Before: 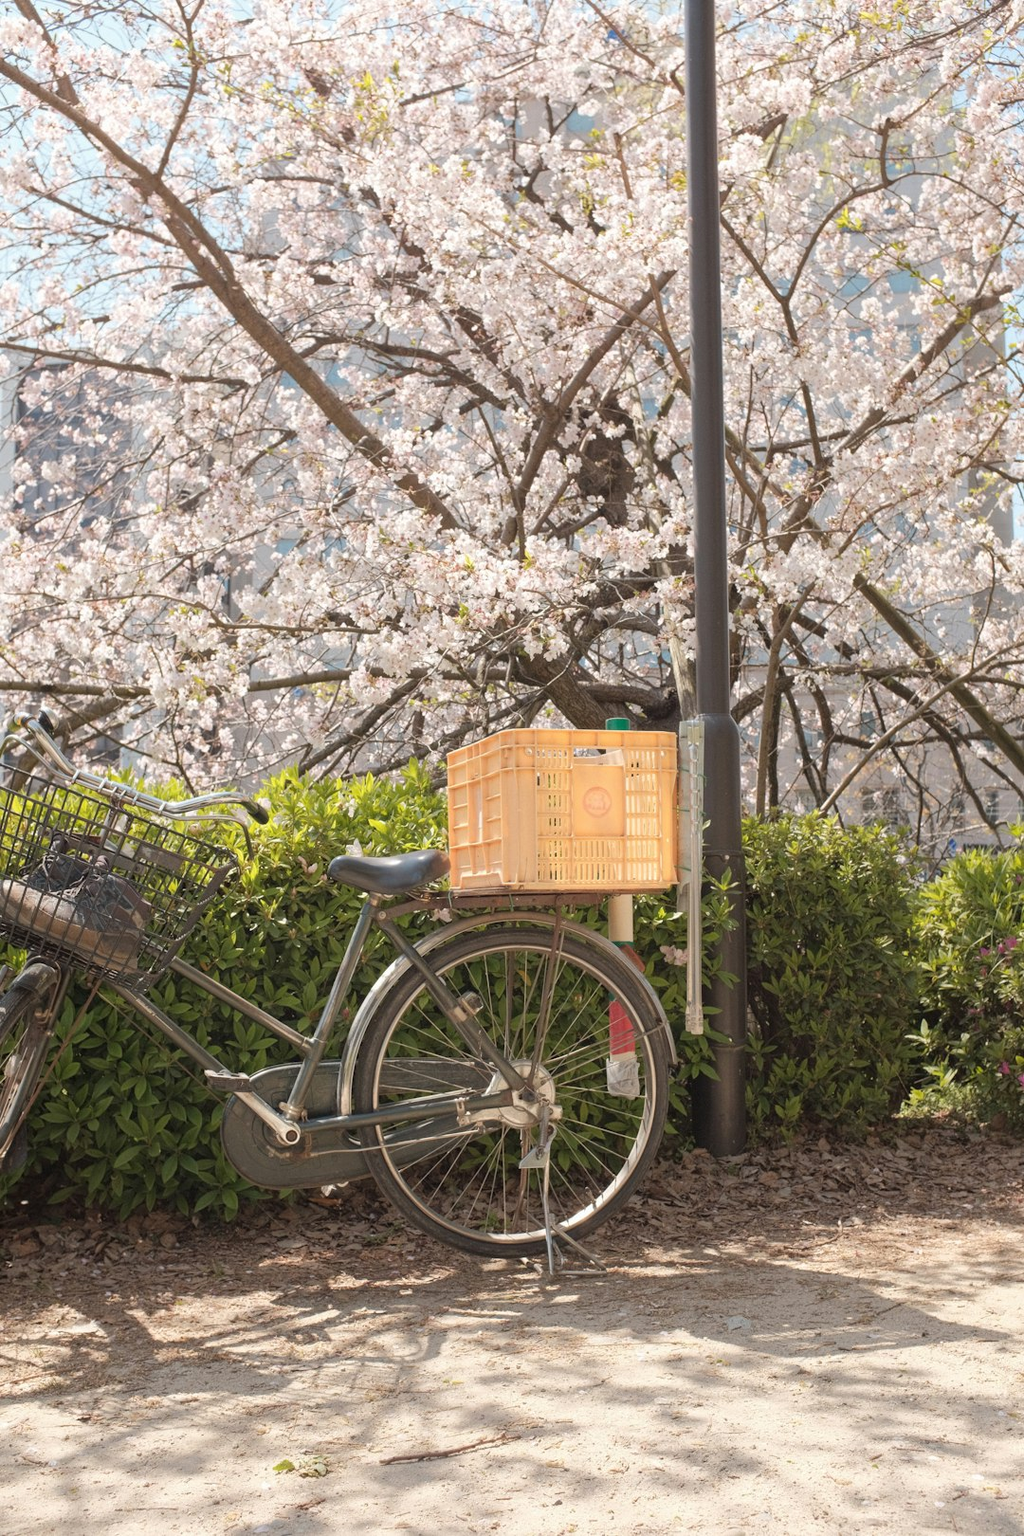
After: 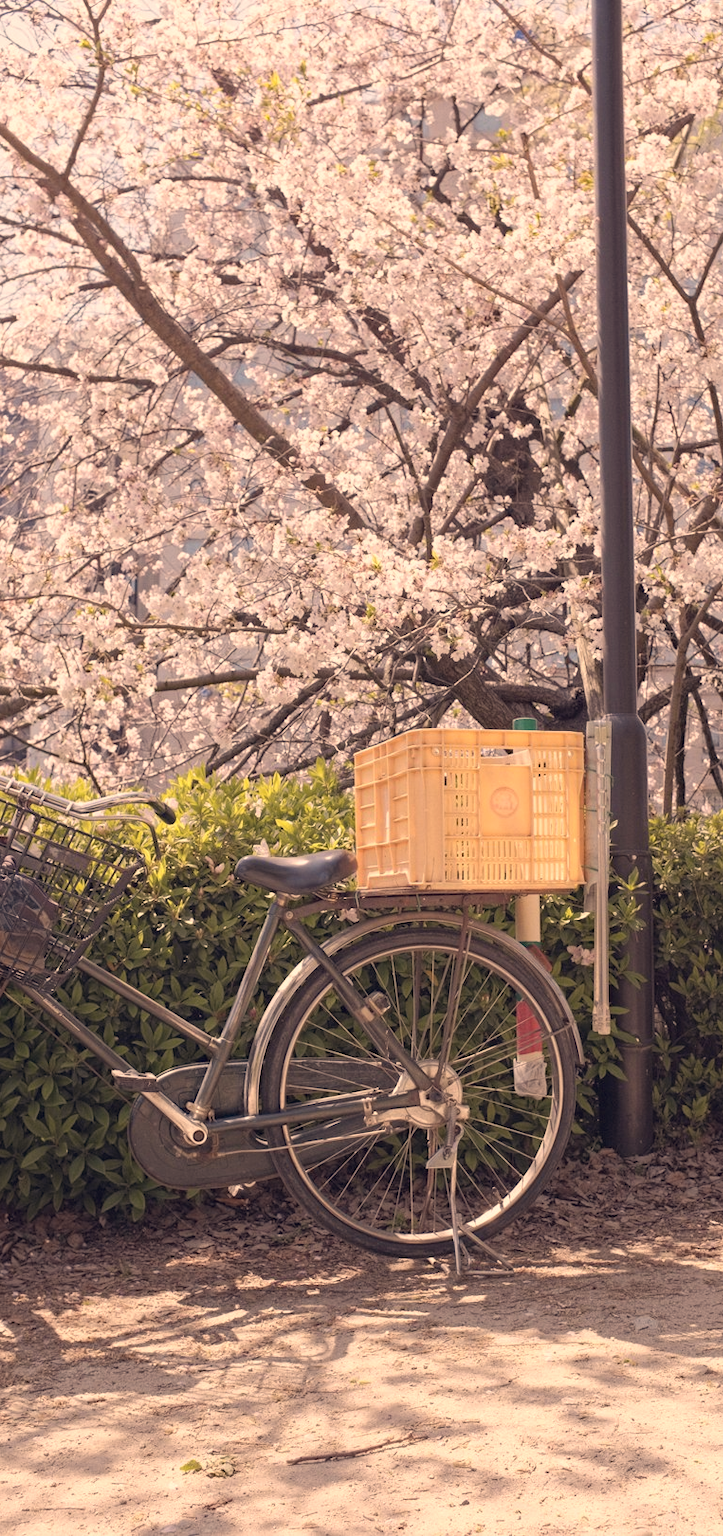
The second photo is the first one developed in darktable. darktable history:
haze removal: compatibility mode true
color correction: highlights a* 19.91, highlights b* 26.88, shadows a* 3.42, shadows b* -16.93, saturation 0.725
crop and rotate: left 9.078%, right 20.181%
